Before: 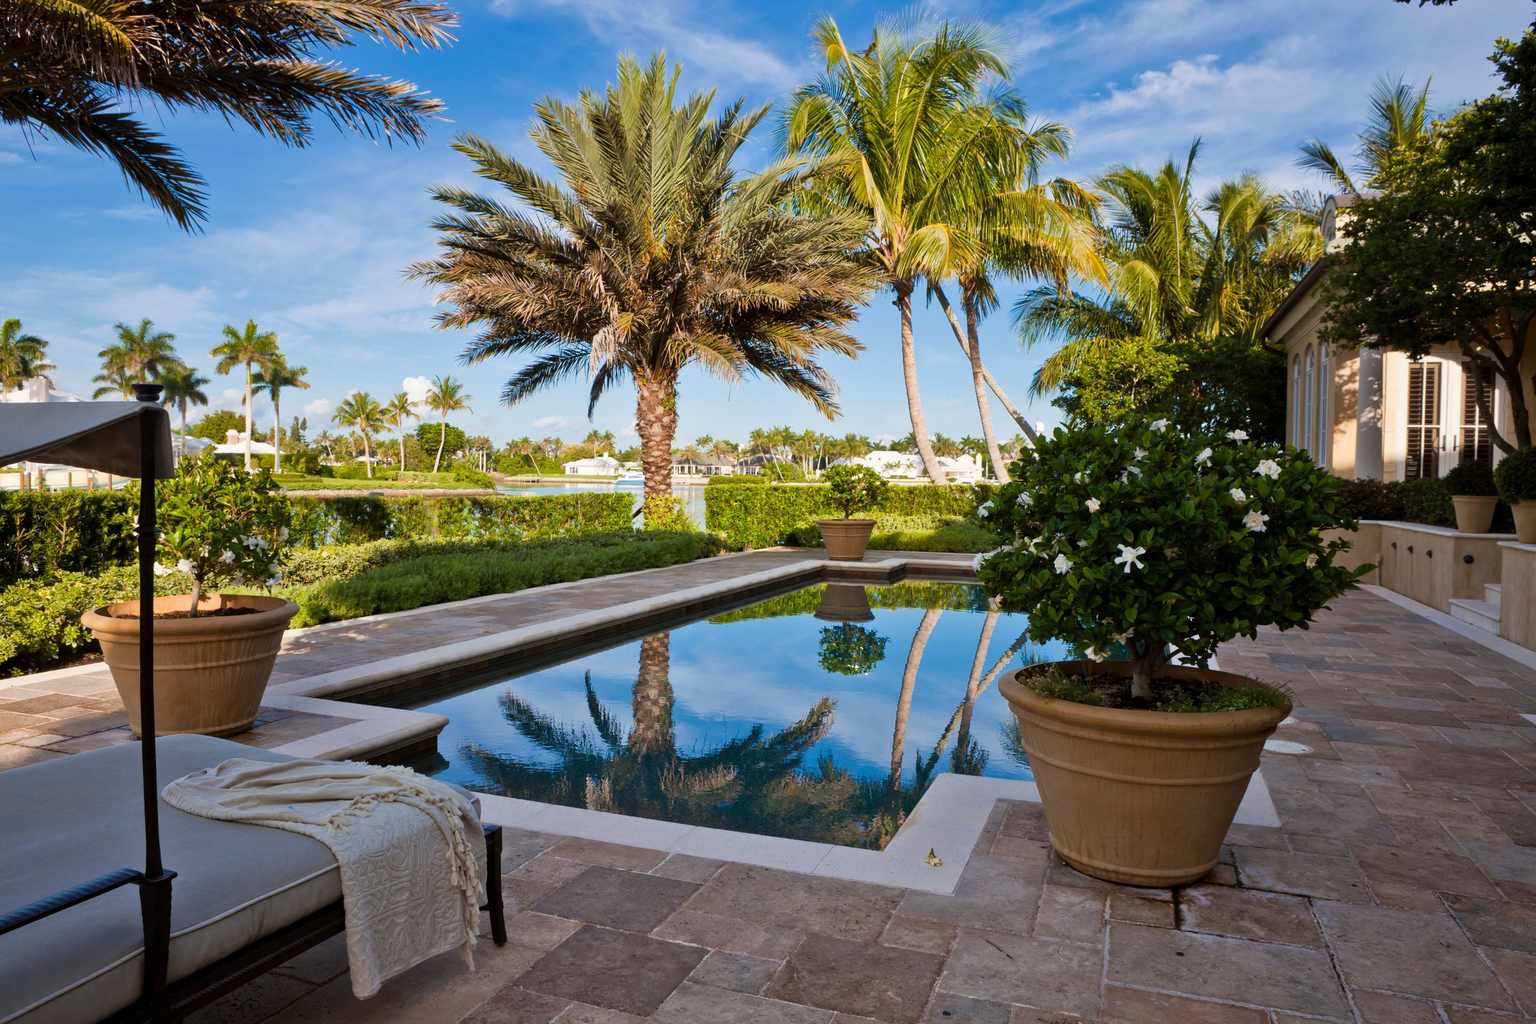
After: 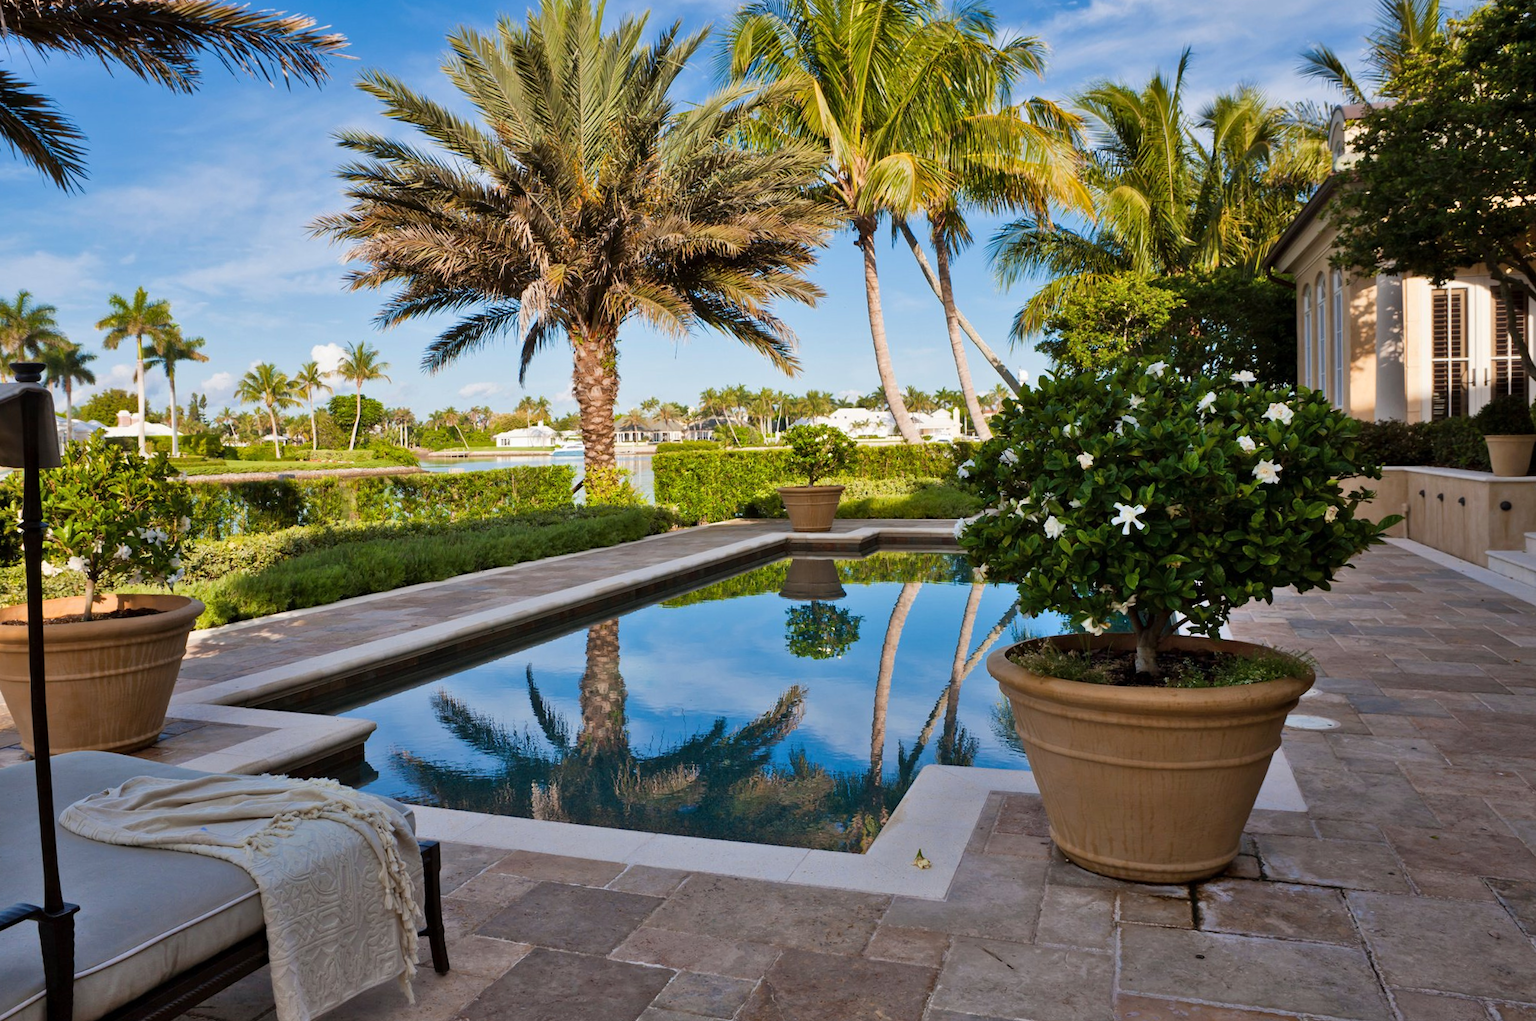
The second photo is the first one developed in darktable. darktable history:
shadows and highlights: shadows 51.8, highlights -28.28, soften with gaussian
crop and rotate: angle 2.03°, left 5.55%, top 5.716%
